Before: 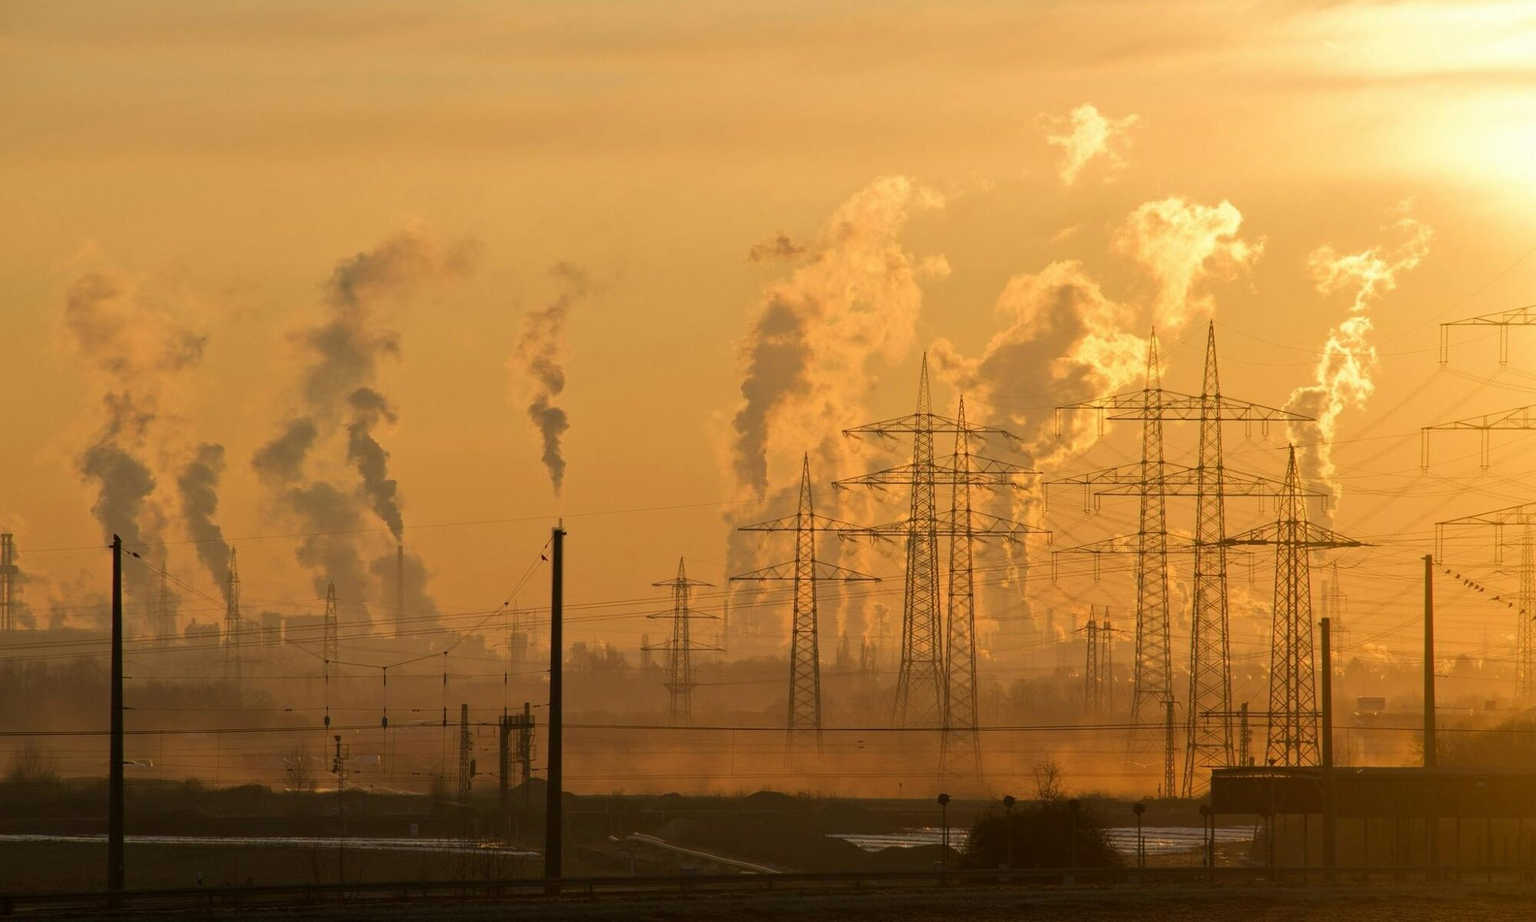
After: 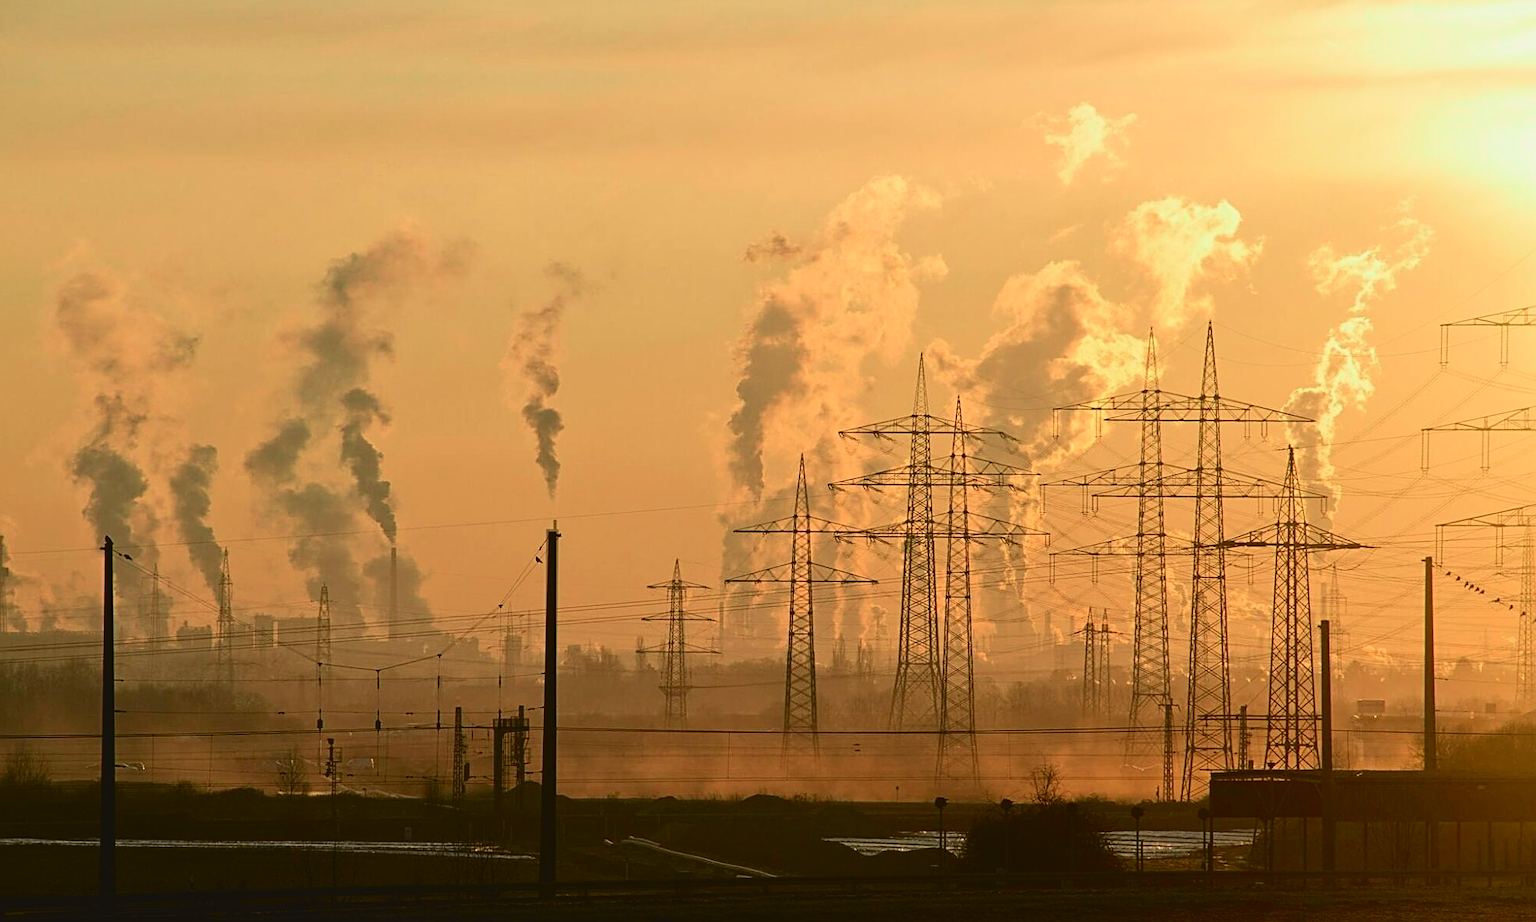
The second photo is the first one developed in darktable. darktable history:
crop and rotate: left 0.614%, top 0.179%, bottom 0.309%
sharpen: radius 2.531, amount 0.628
exposure: black level correction 0.005, exposure 0.001 EV, compensate highlight preservation false
tone curve: curves: ch0 [(0, 0.056) (0.049, 0.073) (0.155, 0.127) (0.33, 0.331) (0.432, 0.46) (0.601, 0.655) (0.843, 0.876) (1, 0.965)]; ch1 [(0, 0) (0.339, 0.334) (0.445, 0.419) (0.476, 0.454) (0.497, 0.494) (0.53, 0.511) (0.557, 0.549) (0.613, 0.614) (0.728, 0.729) (1, 1)]; ch2 [(0, 0) (0.327, 0.318) (0.417, 0.426) (0.46, 0.453) (0.502, 0.5) (0.526, 0.52) (0.54, 0.543) (0.606, 0.61) (0.74, 0.716) (1, 1)], color space Lab, independent channels, preserve colors none
